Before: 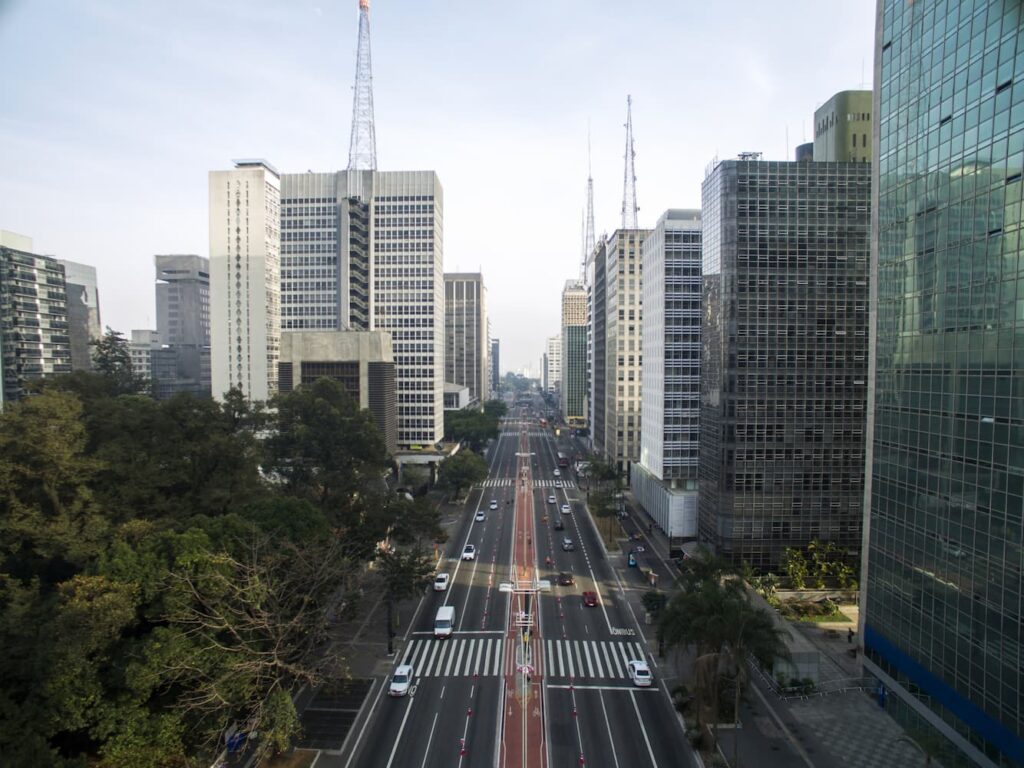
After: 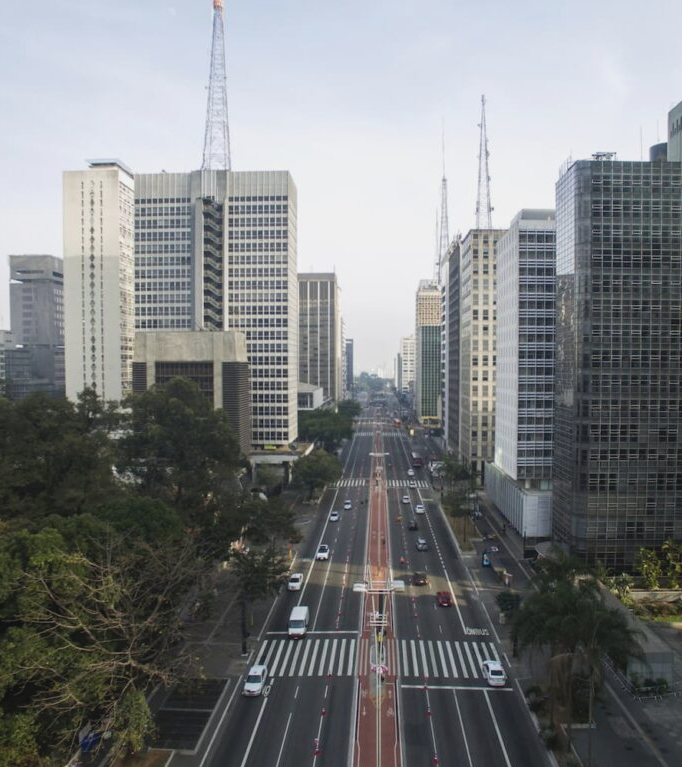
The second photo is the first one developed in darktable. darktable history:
contrast brightness saturation: contrast -0.1, saturation -0.1
crop and rotate: left 14.292%, right 19.041%
